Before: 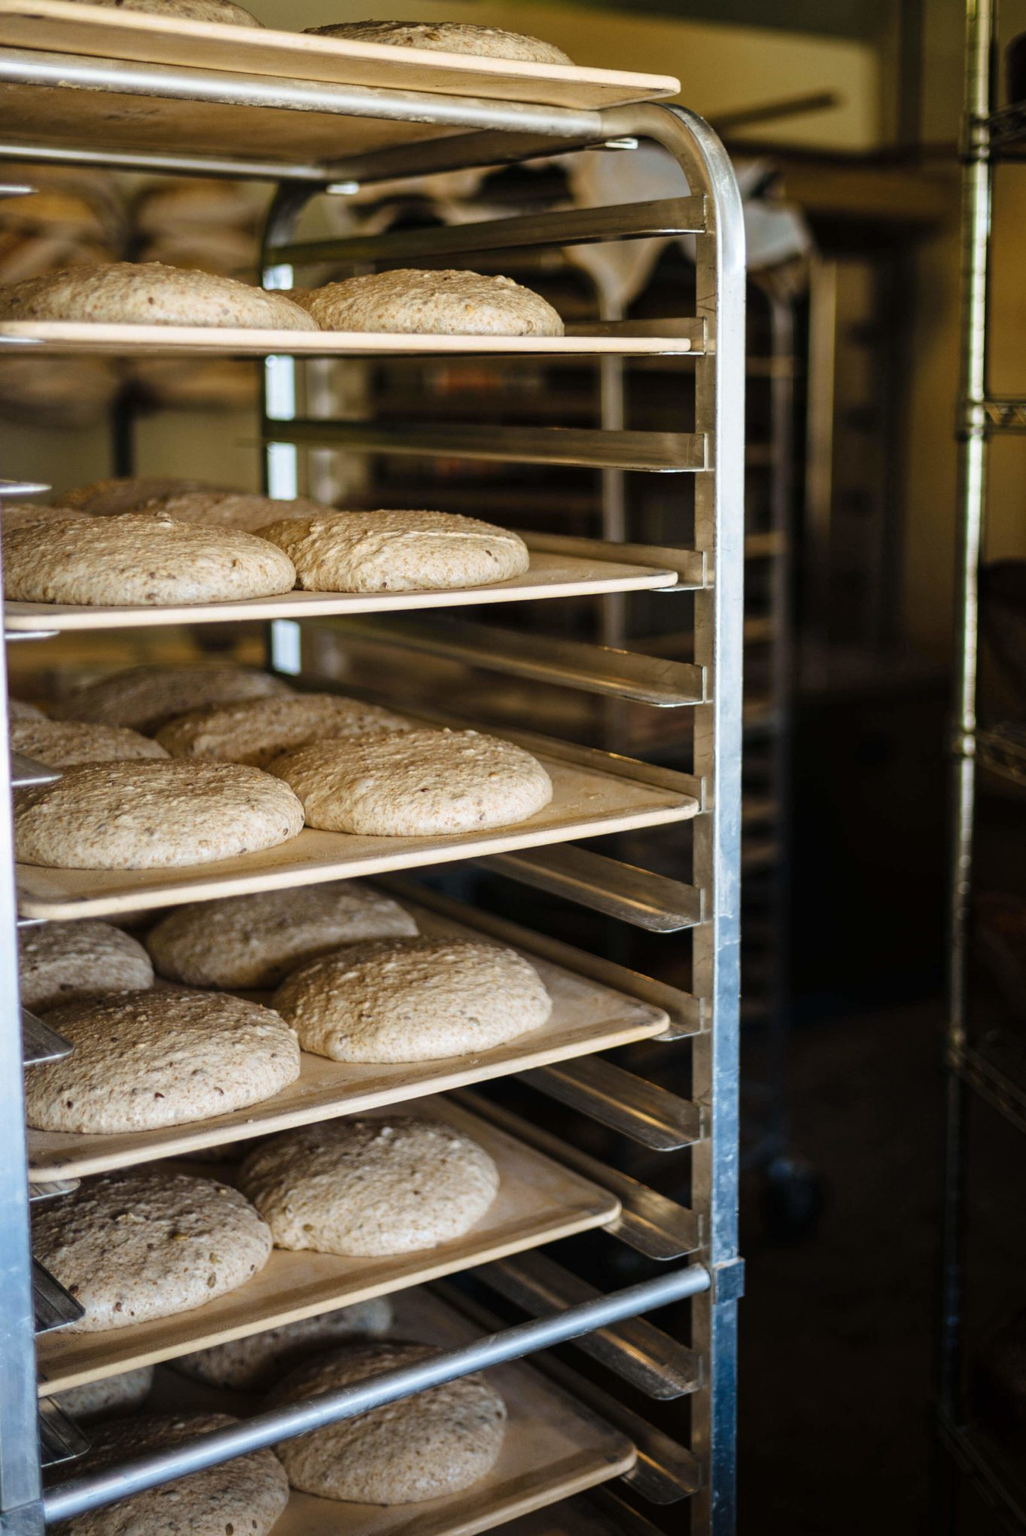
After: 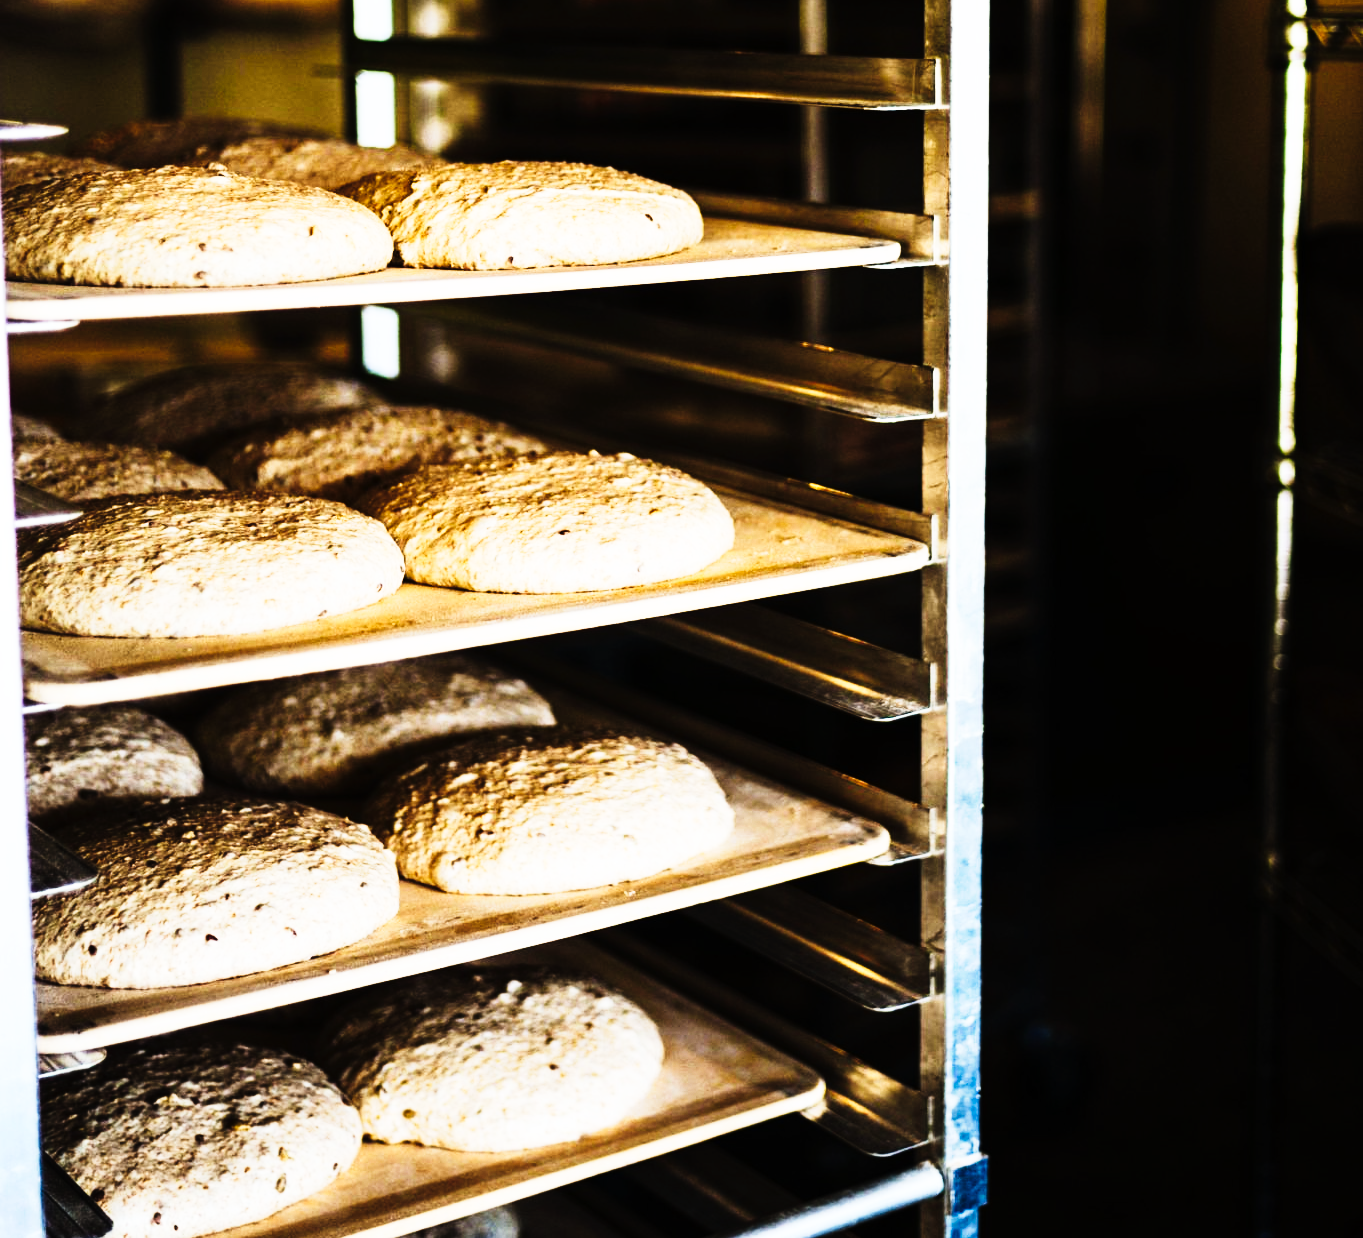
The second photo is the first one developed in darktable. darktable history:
tone curve: curves: ch0 [(0, 0) (0.003, 0.001) (0.011, 0.005) (0.025, 0.009) (0.044, 0.014) (0.069, 0.018) (0.1, 0.025) (0.136, 0.029) (0.177, 0.042) (0.224, 0.064) (0.277, 0.107) (0.335, 0.182) (0.399, 0.3) (0.468, 0.462) (0.543, 0.639) (0.623, 0.802) (0.709, 0.916) (0.801, 0.963) (0.898, 0.988) (1, 1)], preserve colors none
crop and rotate: top 25.357%, bottom 13.942%
contrast brightness saturation: contrast 0.24, brightness 0.09
color zones: curves: ch1 [(0, 0.469) (0.01, 0.469) (0.12, 0.446) (0.248, 0.469) (0.5, 0.5) (0.748, 0.5) (0.99, 0.469) (1, 0.469)]
